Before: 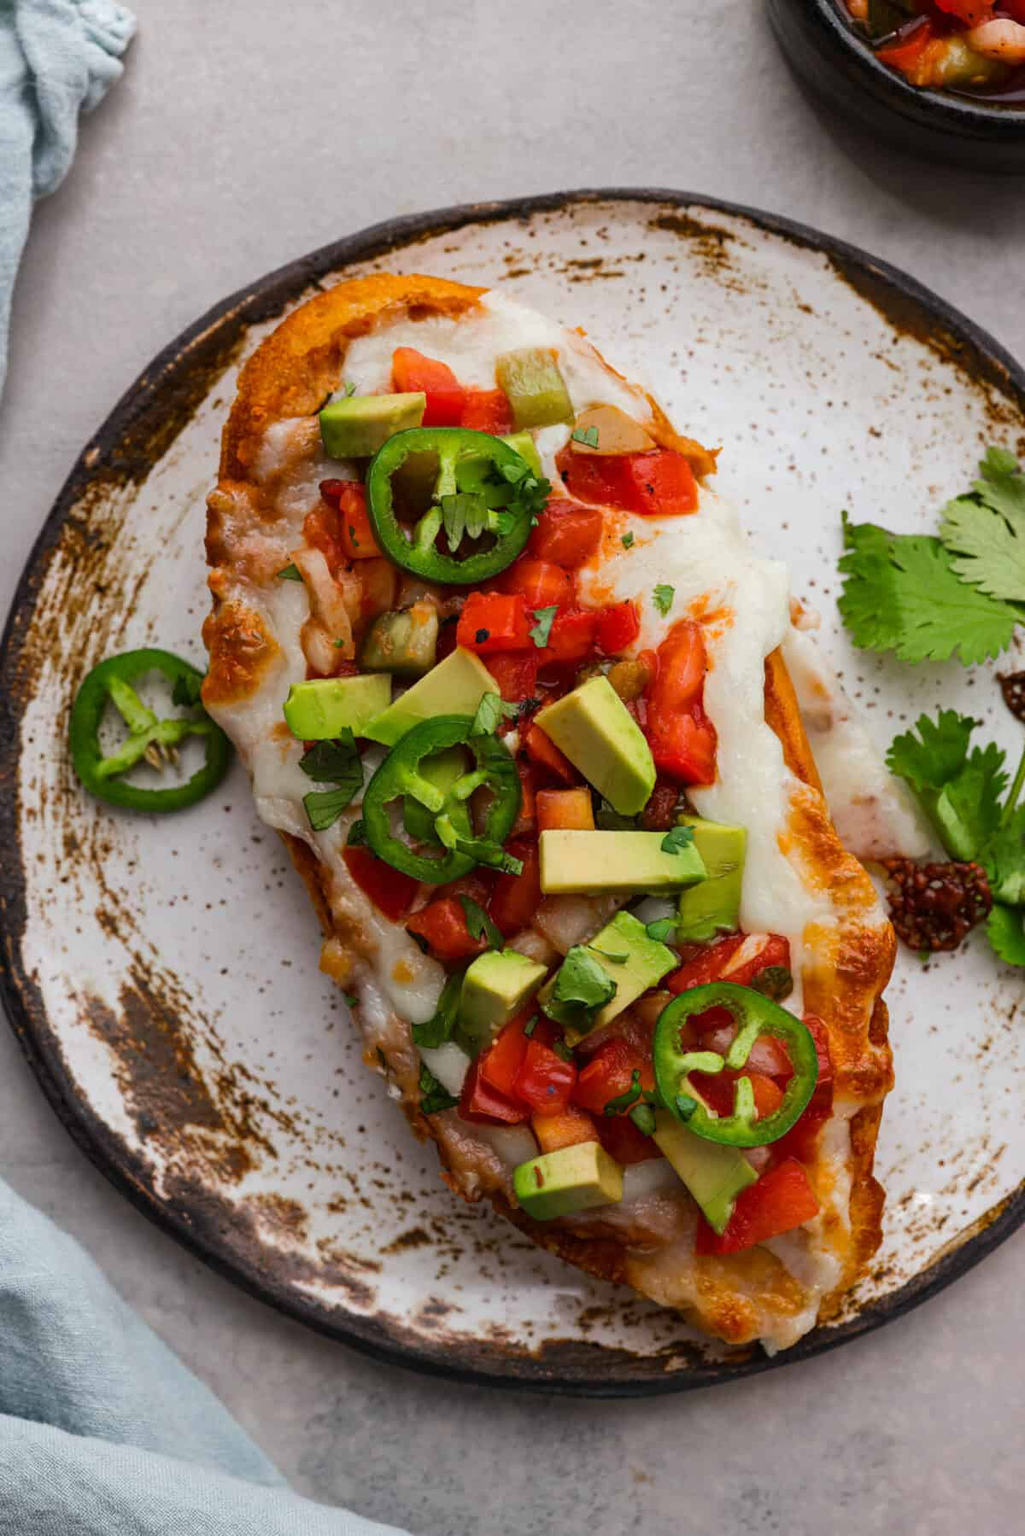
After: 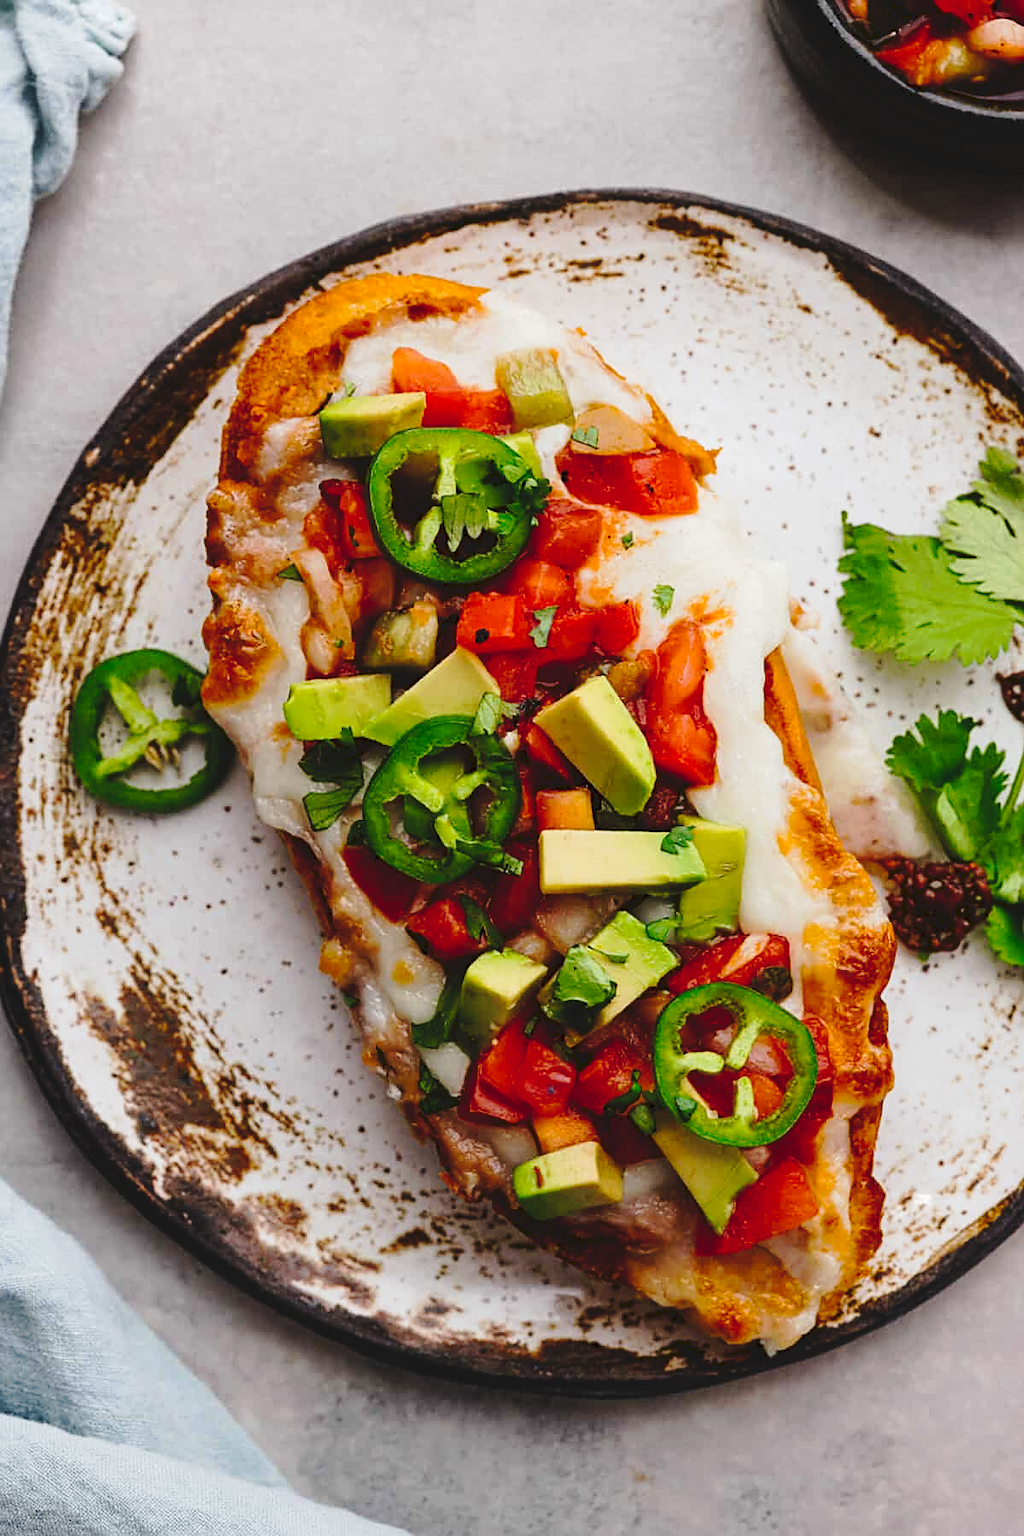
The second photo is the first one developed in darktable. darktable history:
color zones: curves: ch0 [(0.068, 0.464) (0.25, 0.5) (0.48, 0.508) (0.75, 0.536) (0.886, 0.476) (0.967, 0.456)]; ch1 [(0.066, 0.456) (0.25, 0.5) (0.616, 0.508) (0.746, 0.56) (0.934, 0.444)]
sharpen: on, module defaults
tone curve: curves: ch0 [(0, 0) (0.003, 0.085) (0.011, 0.086) (0.025, 0.086) (0.044, 0.088) (0.069, 0.093) (0.1, 0.102) (0.136, 0.12) (0.177, 0.157) (0.224, 0.203) (0.277, 0.277) (0.335, 0.36) (0.399, 0.463) (0.468, 0.559) (0.543, 0.626) (0.623, 0.703) (0.709, 0.789) (0.801, 0.869) (0.898, 0.927) (1, 1)], preserve colors none
